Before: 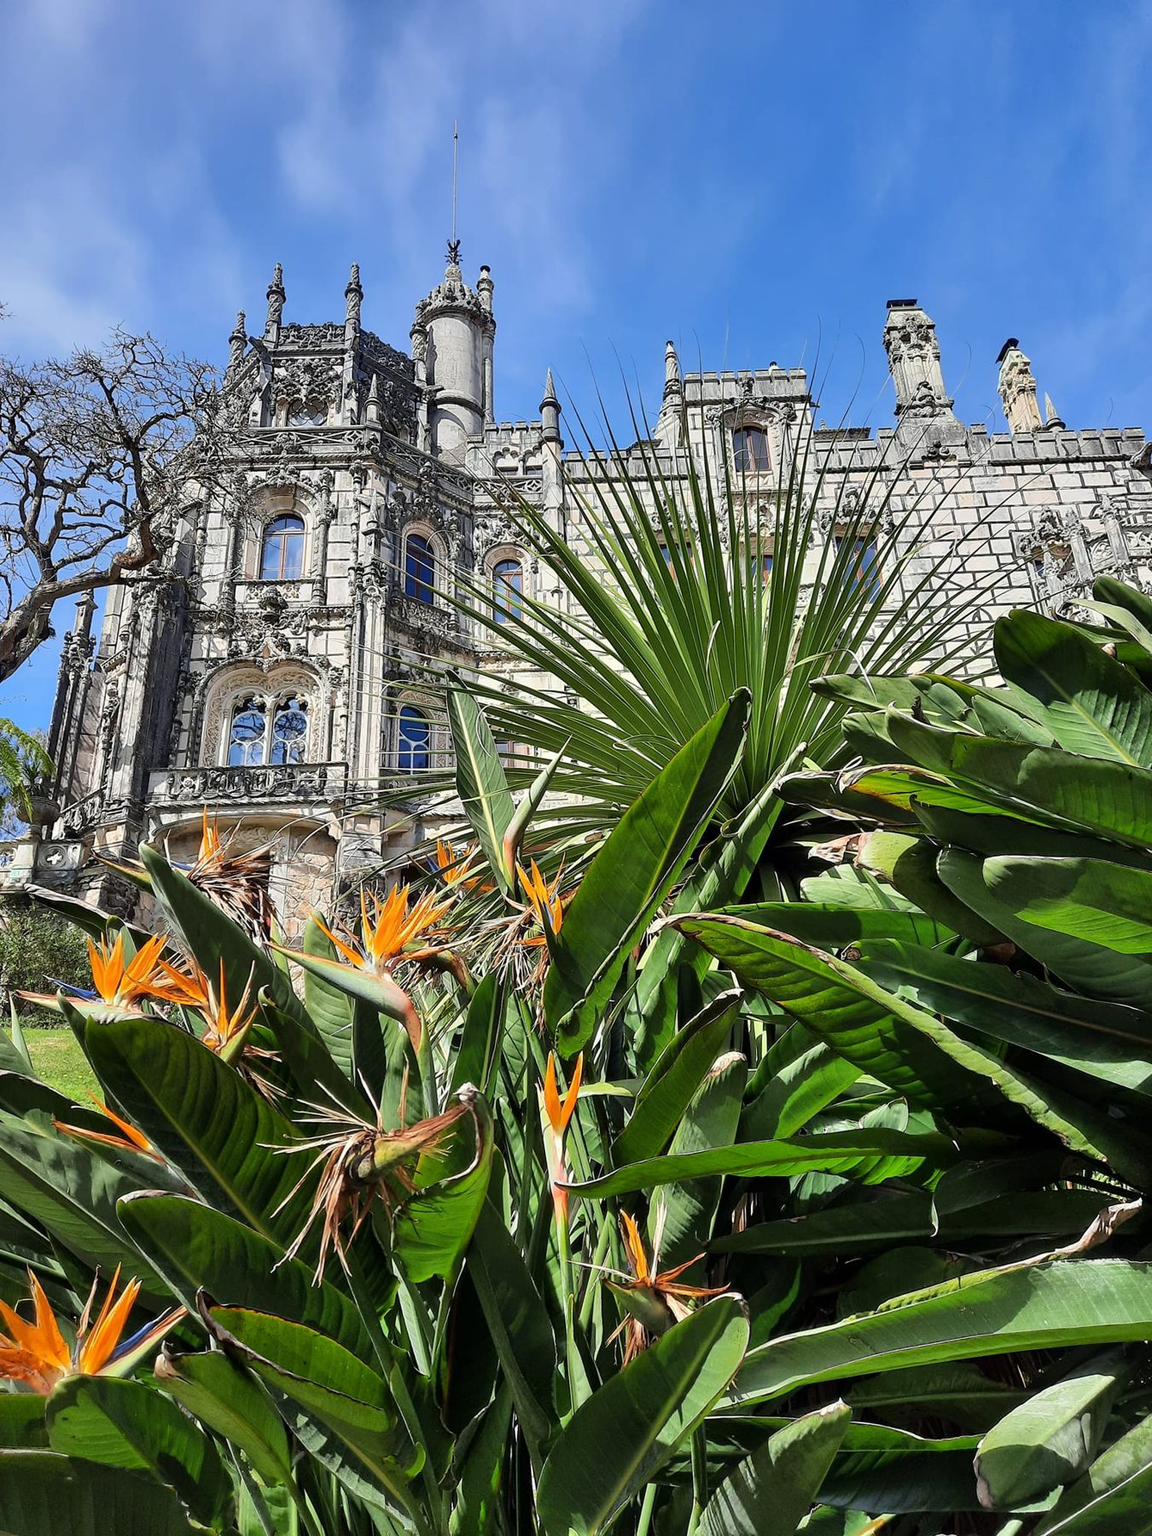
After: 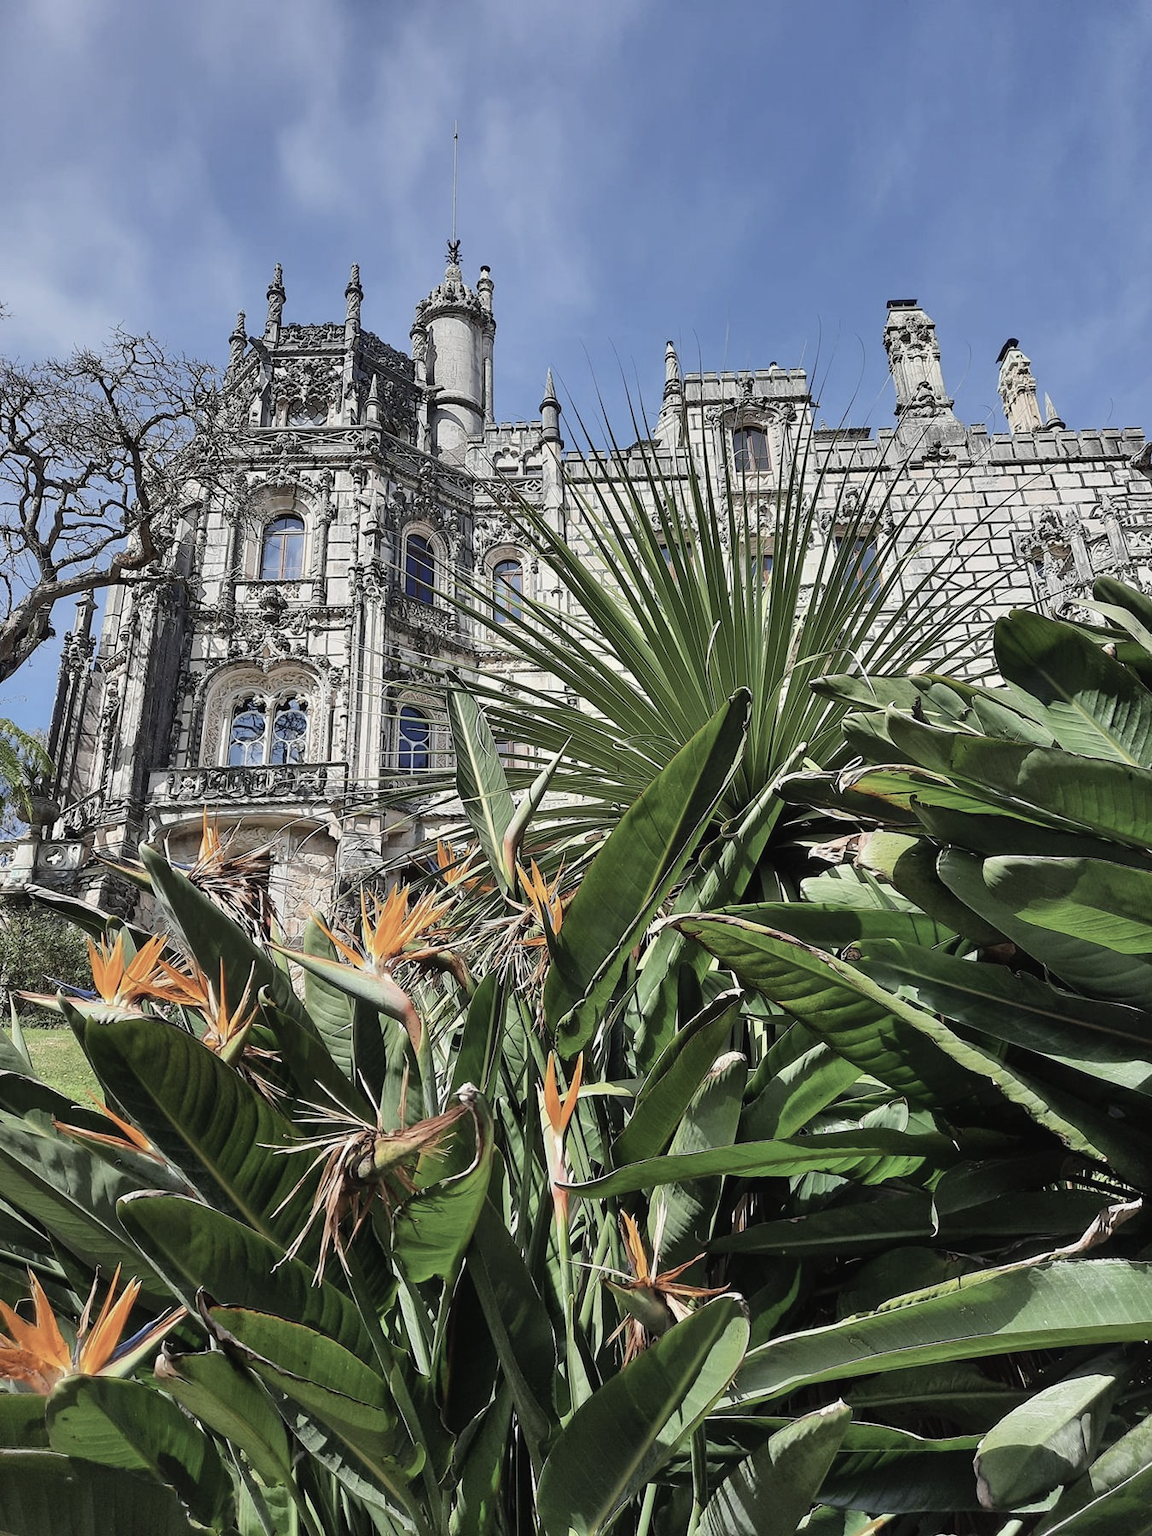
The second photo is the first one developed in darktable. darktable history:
contrast brightness saturation: contrast -0.048, saturation -0.417
